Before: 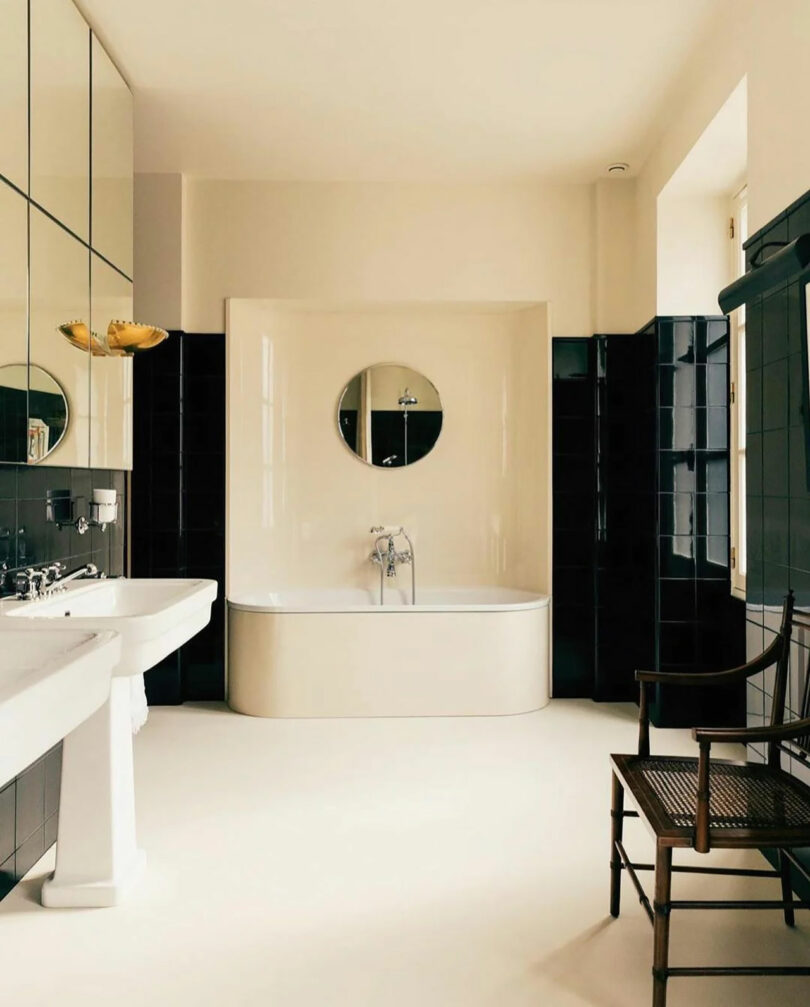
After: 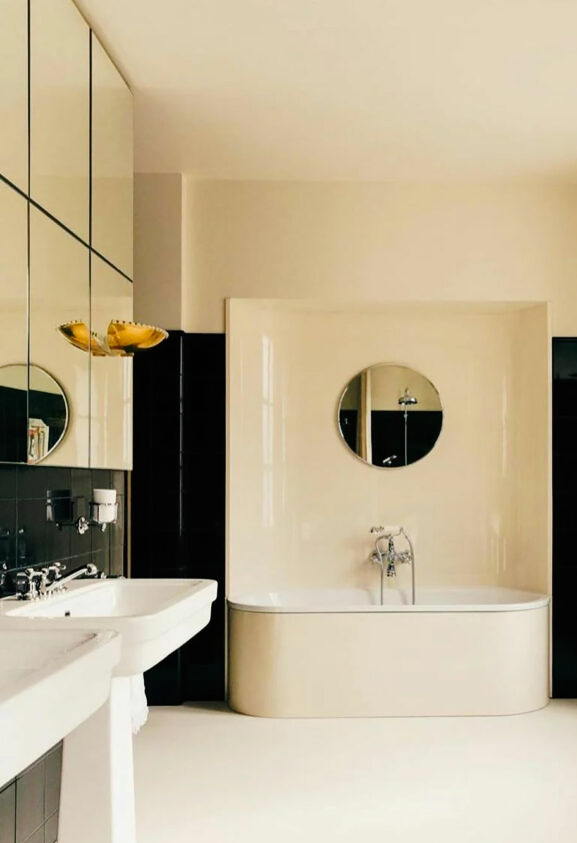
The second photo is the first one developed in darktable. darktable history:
crop: right 28.643%, bottom 16.221%
base curve: curves: ch0 [(0, 0) (0.073, 0.04) (0.157, 0.139) (0.492, 0.492) (0.758, 0.758) (1, 1)], preserve colors none
